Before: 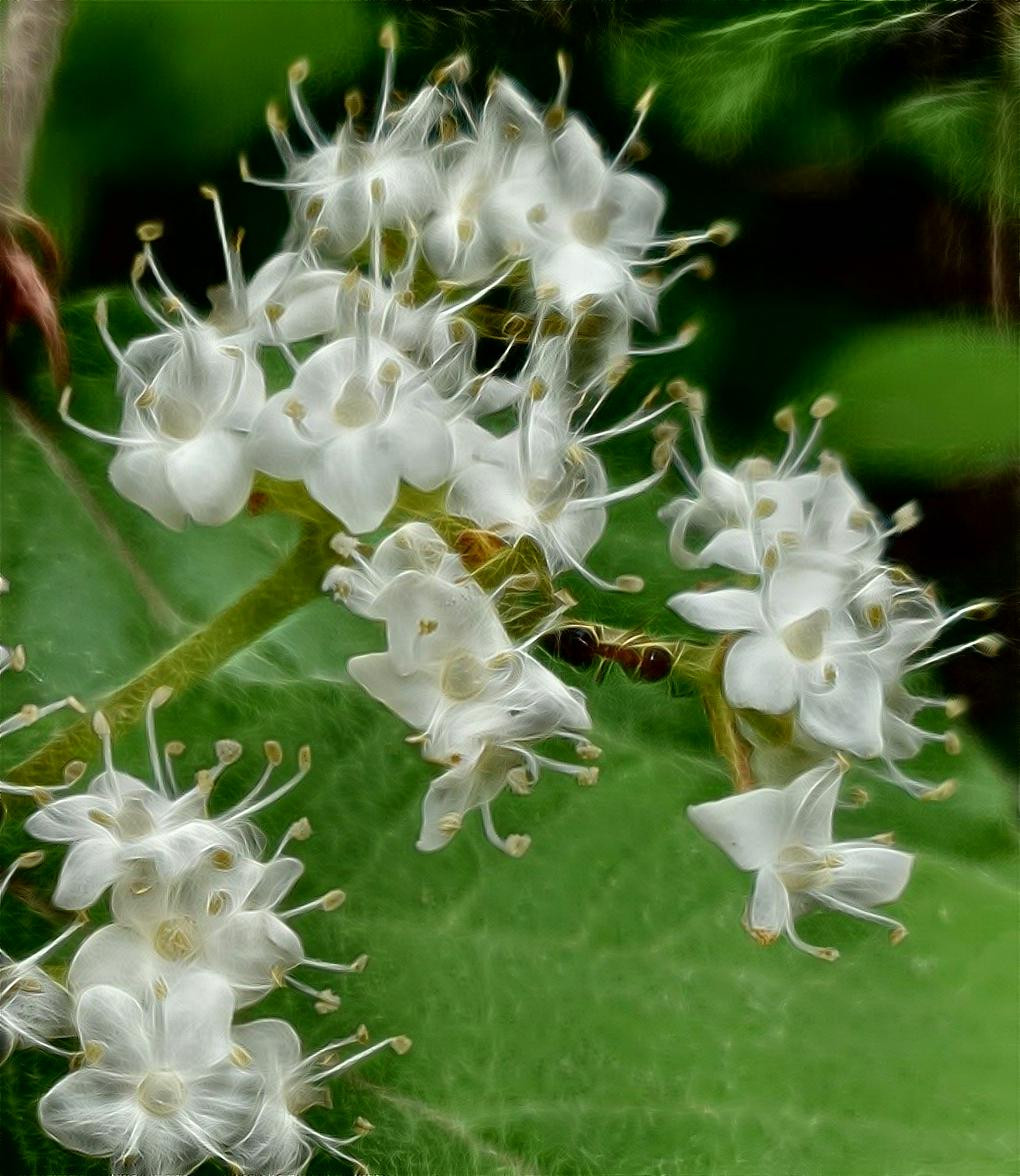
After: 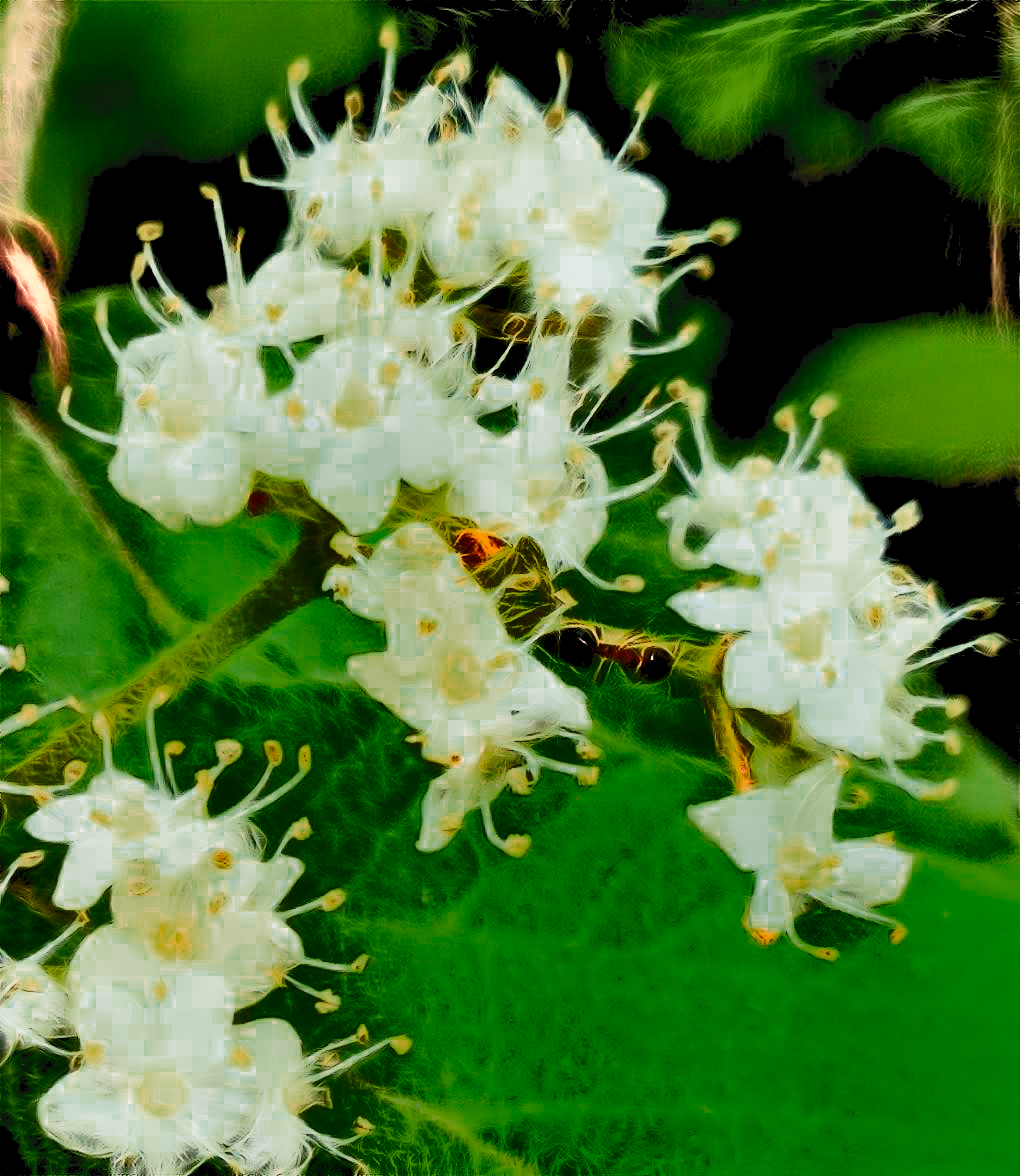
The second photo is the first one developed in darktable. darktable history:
shadows and highlights: shadows 24.5, highlights -78.15, soften with gaussian
contrast brightness saturation: contrast 0.43, brightness 0.56, saturation -0.19
tone equalizer: on, module defaults
exposure: exposure 0.574 EV, compensate highlight preservation false
color zones: curves: ch0 [(0, 0.553) (0.123, 0.58) (0.23, 0.419) (0.468, 0.155) (0.605, 0.132) (0.723, 0.063) (0.833, 0.172) (0.921, 0.468)]; ch1 [(0.025, 0.645) (0.229, 0.584) (0.326, 0.551) (0.537, 0.446) (0.599, 0.911) (0.708, 1) (0.805, 0.944)]; ch2 [(0.086, 0.468) (0.254, 0.464) (0.638, 0.564) (0.702, 0.592) (0.768, 0.564)]
rgb levels: levels [[0.01, 0.419, 0.839], [0, 0.5, 1], [0, 0.5, 1]]
tone curve: curves: ch0 [(0, 0) (0.091, 0.077) (0.517, 0.574) (0.745, 0.82) (0.844, 0.908) (0.909, 0.942) (1, 0.973)]; ch1 [(0, 0) (0.437, 0.404) (0.5, 0.5) (0.534, 0.554) (0.58, 0.603) (0.616, 0.649) (1, 1)]; ch2 [(0, 0) (0.442, 0.415) (0.5, 0.5) (0.535, 0.557) (0.585, 0.62) (1, 1)], color space Lab, independent channels, preserve colors none
